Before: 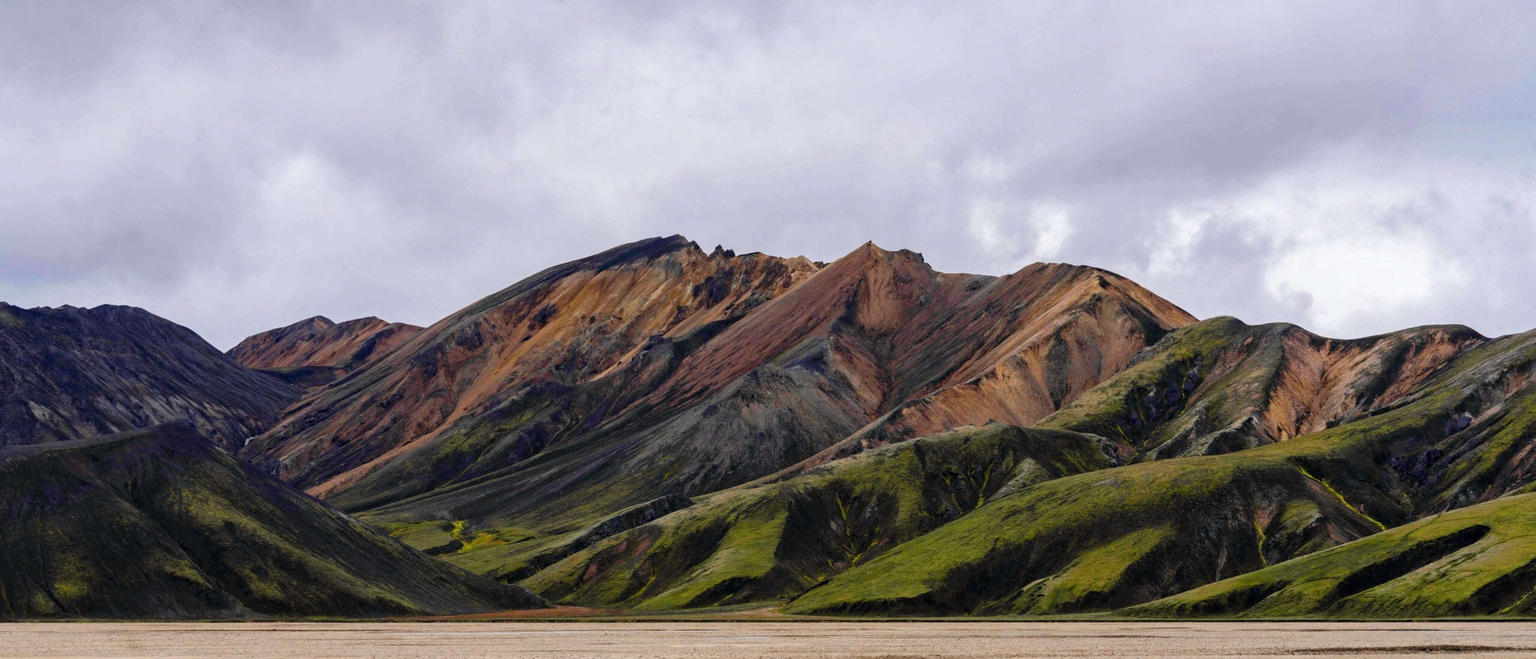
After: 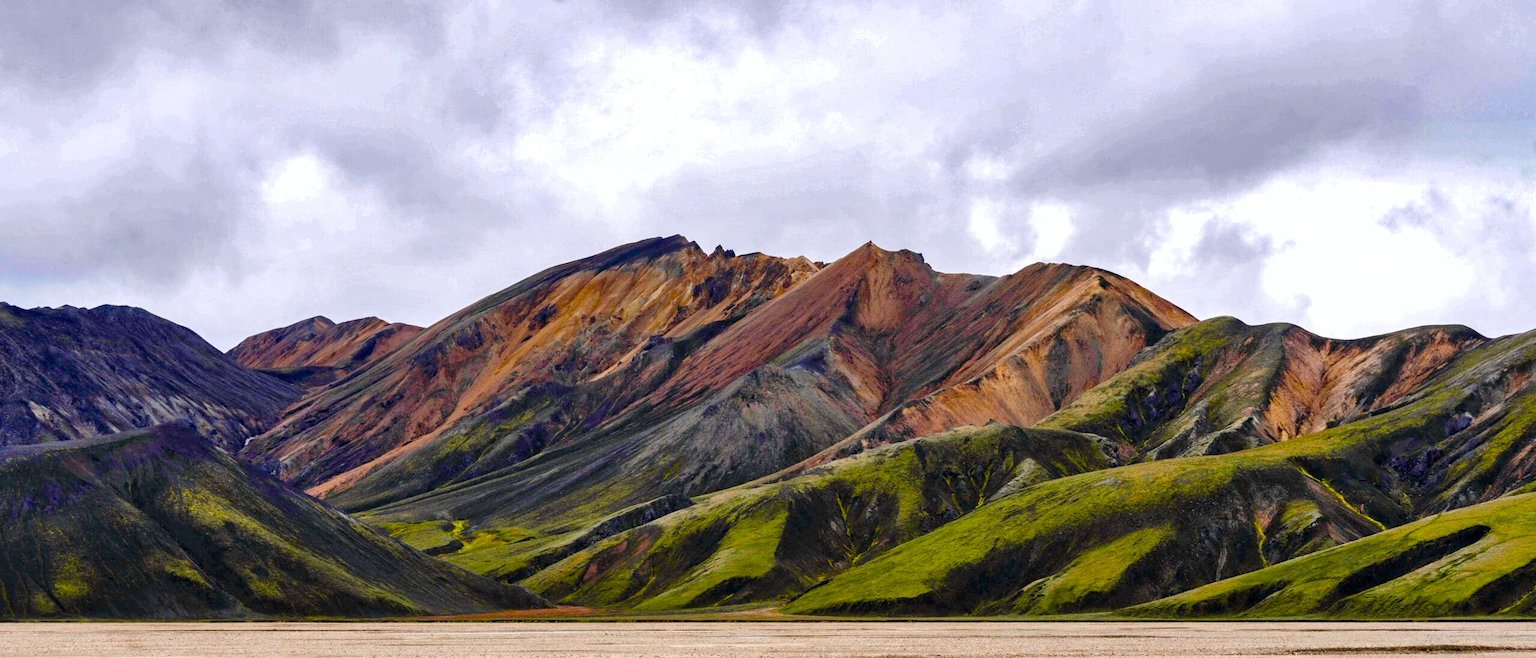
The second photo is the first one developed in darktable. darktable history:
shadows and highlights: low approximation 0.01, soften with gaussian
color balance rgb: perceptual saturation grading › global saturation 25%, perceptual saturation grading › highlights -50%, perceptual saturation grading › shadows 30%, perceptual brilliance grading › global brilliance 12%, global vibrance 20%
